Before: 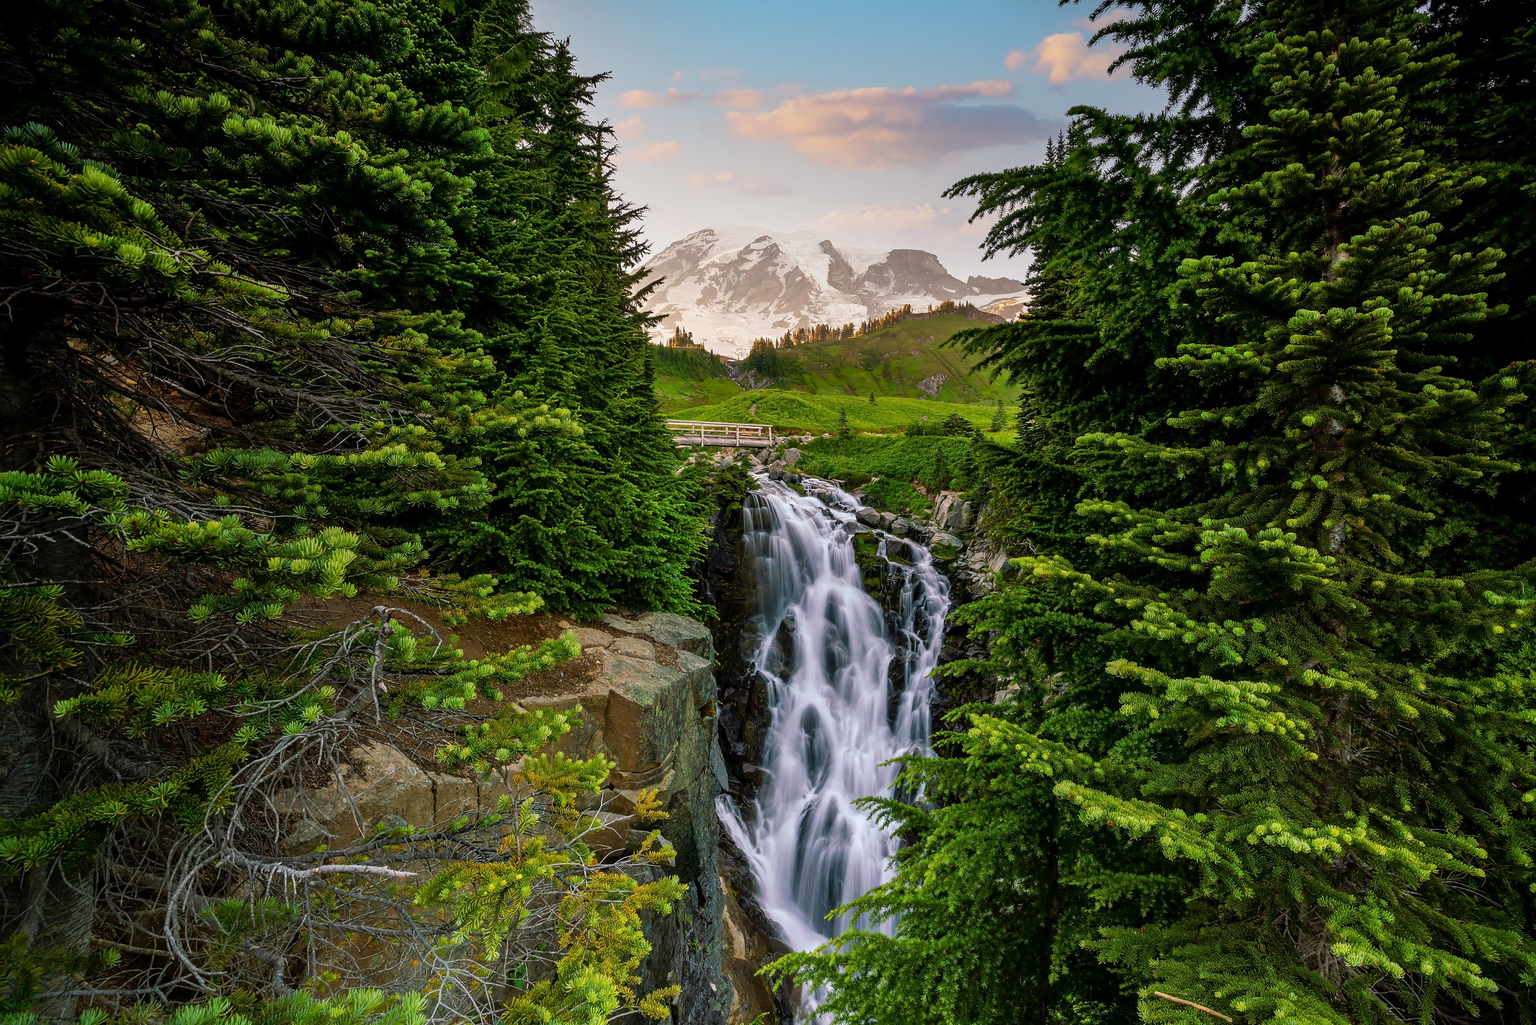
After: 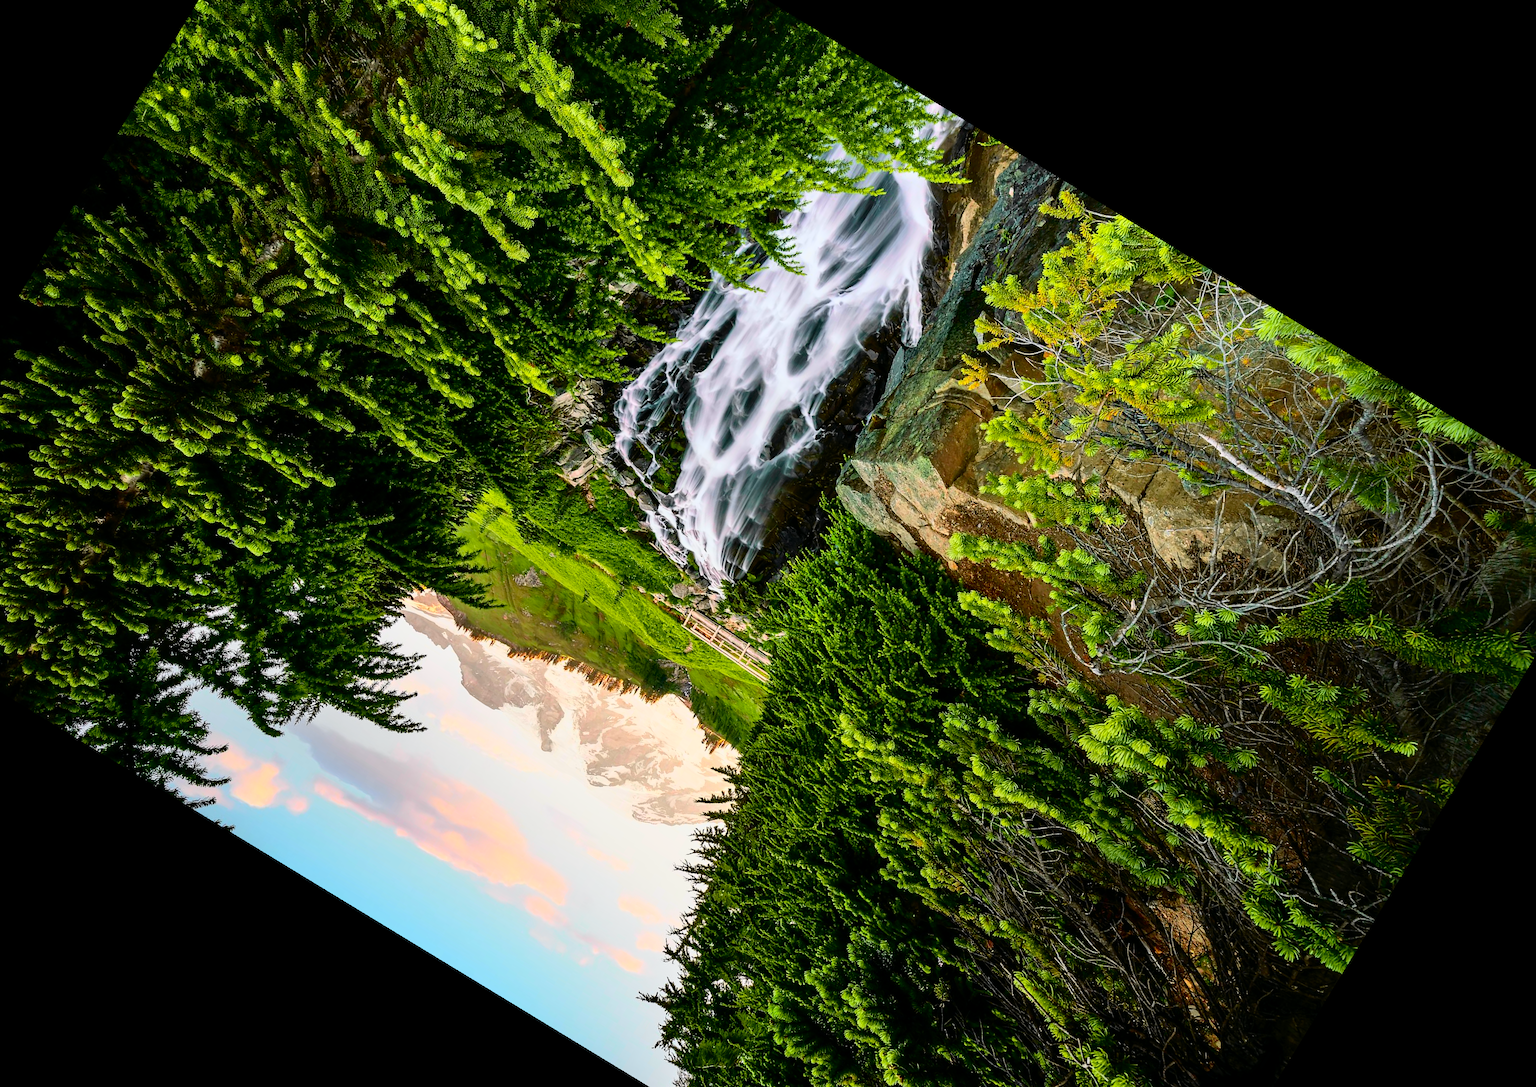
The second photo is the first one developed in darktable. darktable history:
tone curve: curves: ch0 [(0, 0) (0.131, 0.094) (0.326, 0.386) (0.481, 0.623) (0.593, 0.764) (0.812, 0.933) (1, 0.974)]; ch1 [(0, 0) (0.366, 0.367) (0.475, 0.453) (0.494, 0.493) (0.504, 0.497) (0.553, 0.584) (1, 1)]; ch2 [(0, 0) (0.333, 0.346) (0.375, 0.375) (0.424, 0.43) (0.476, 0.492) (0.502, 0.503) (0.533, 0.556) (0.566, 0.599) (0.614, 0.653) (1, 1)], color space Lab, independent channels, preserve colors none
crop and rotate: angle 148.68°, left 9.111%, top 15.603%, right 4.588%, bottom 17.041%
color balance: output saturation 110%
